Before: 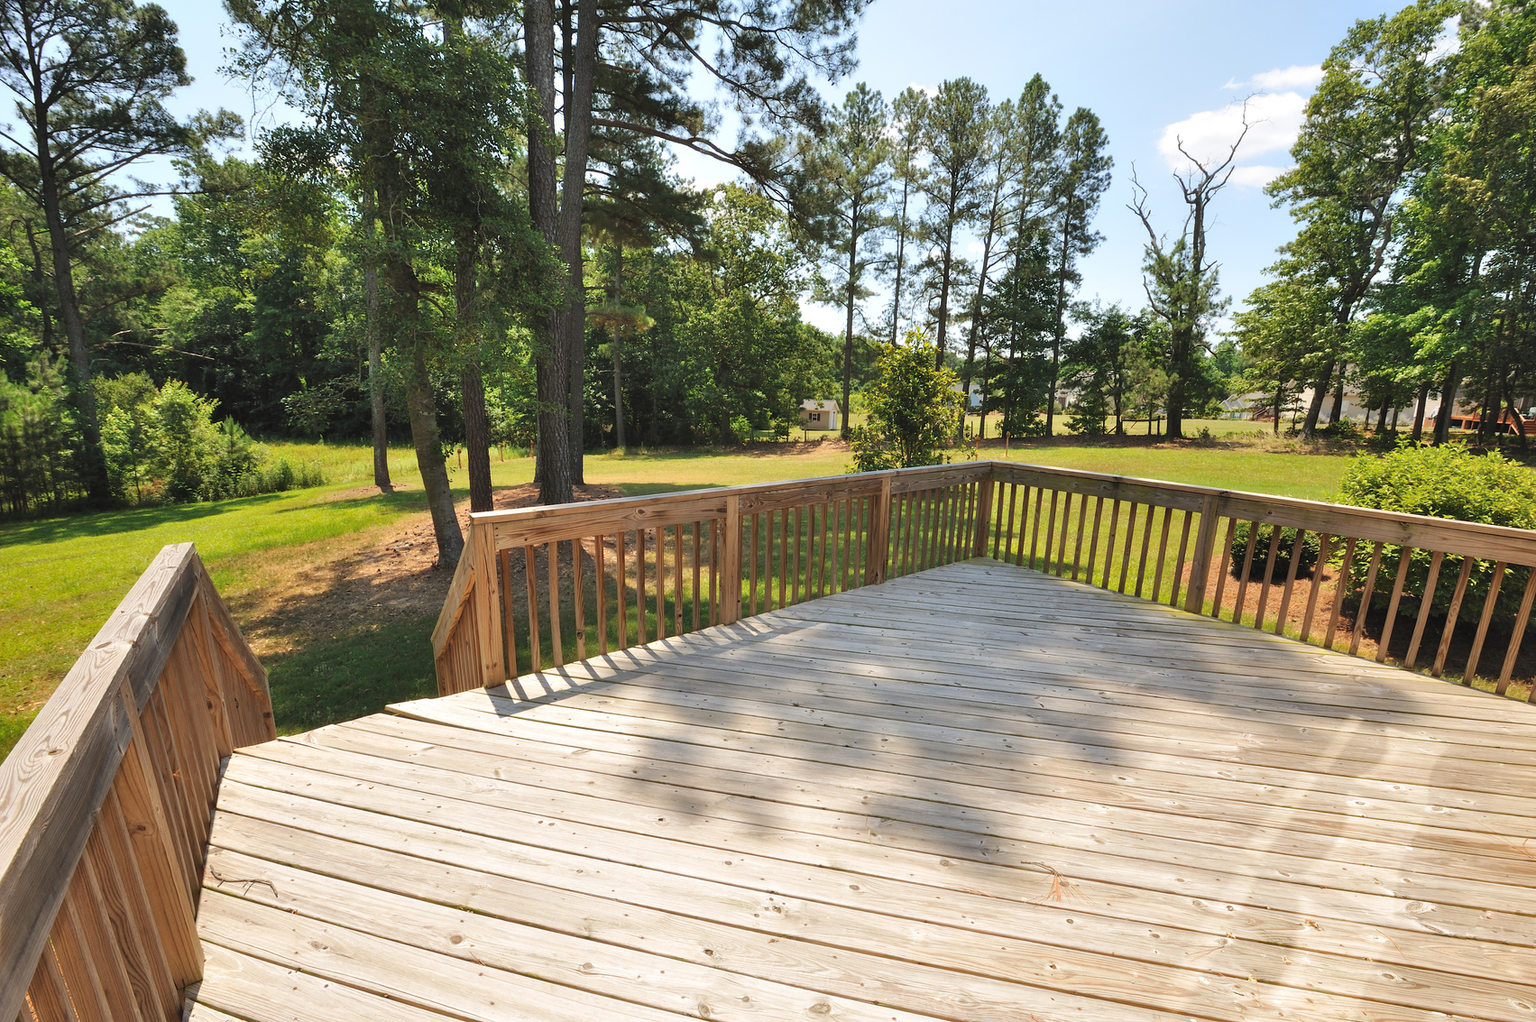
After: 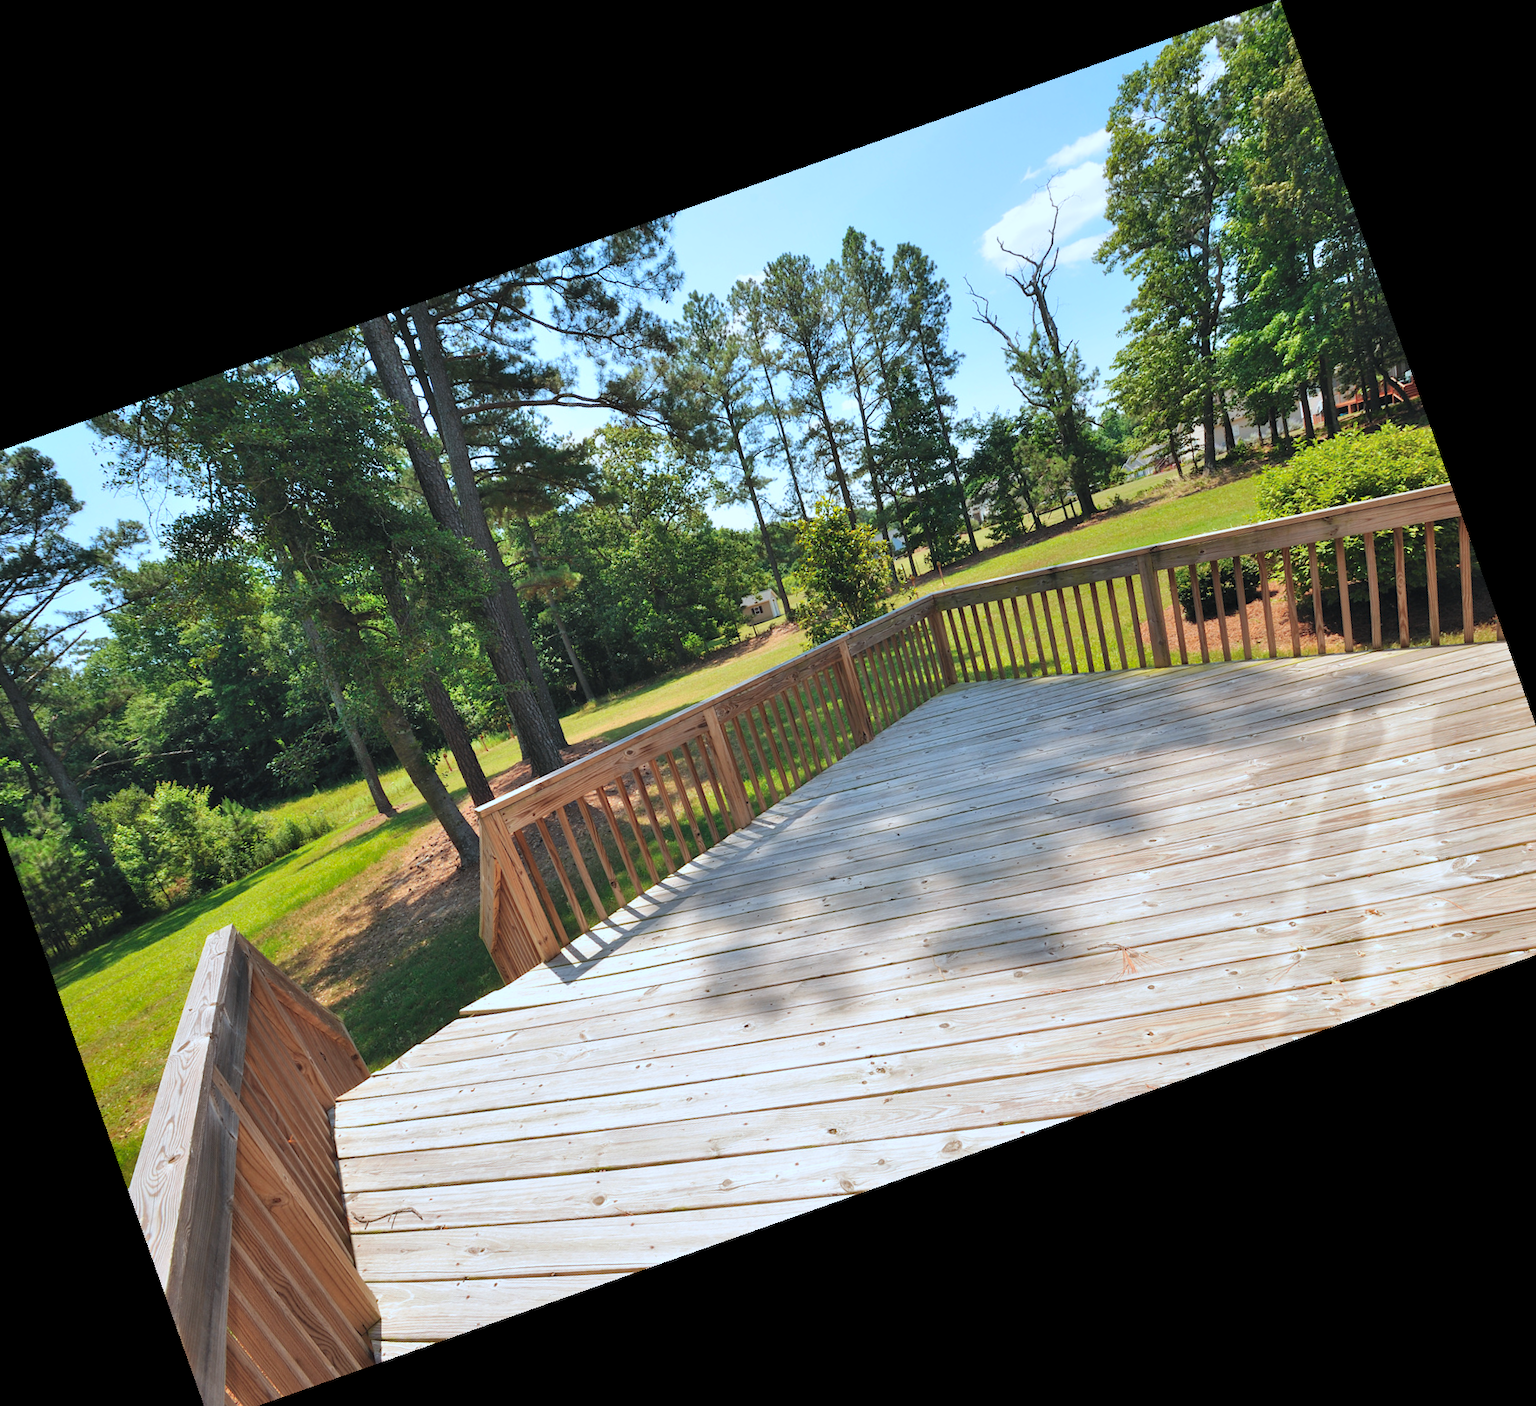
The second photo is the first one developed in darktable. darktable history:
tone equalizer: on, module defaults
crop and rotate: angle 19.43°, left 6.812%, right 4.125%, bottom 1.087%
color calibration: output R [0.972, 0.068, -0.094, 0], output G [-0.178, 1.216, -0.086, 0], output B [0.095, -0.136, 0.98, 0], illuminant custom, x 0.371, y 0.381, temperature 4283.16 K
